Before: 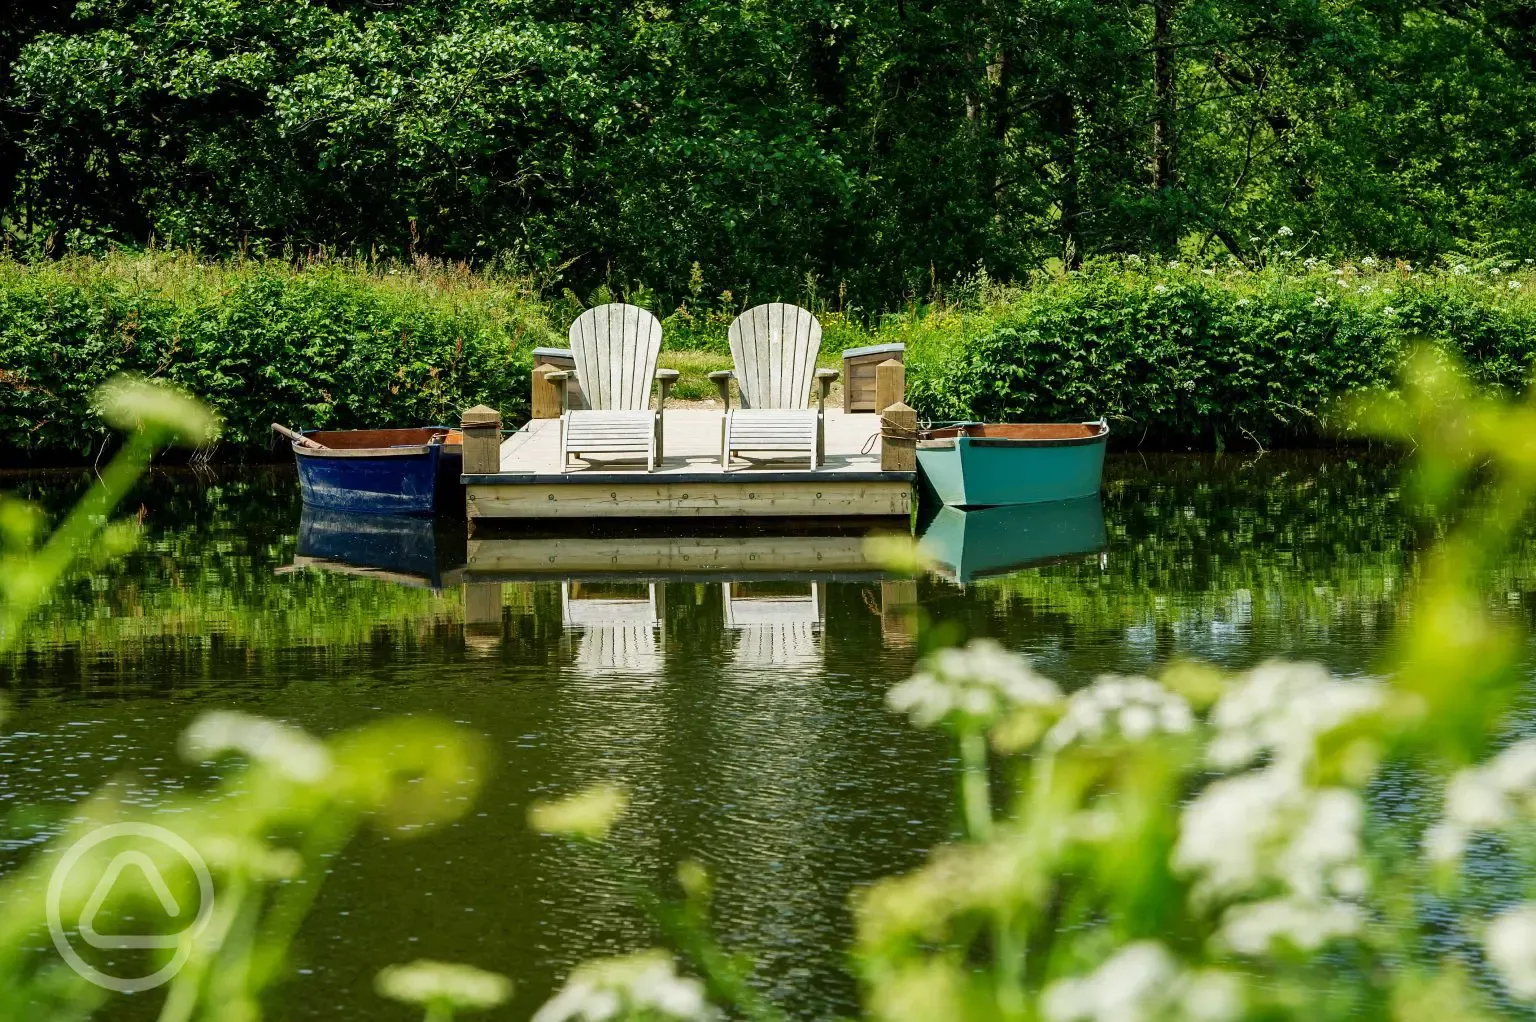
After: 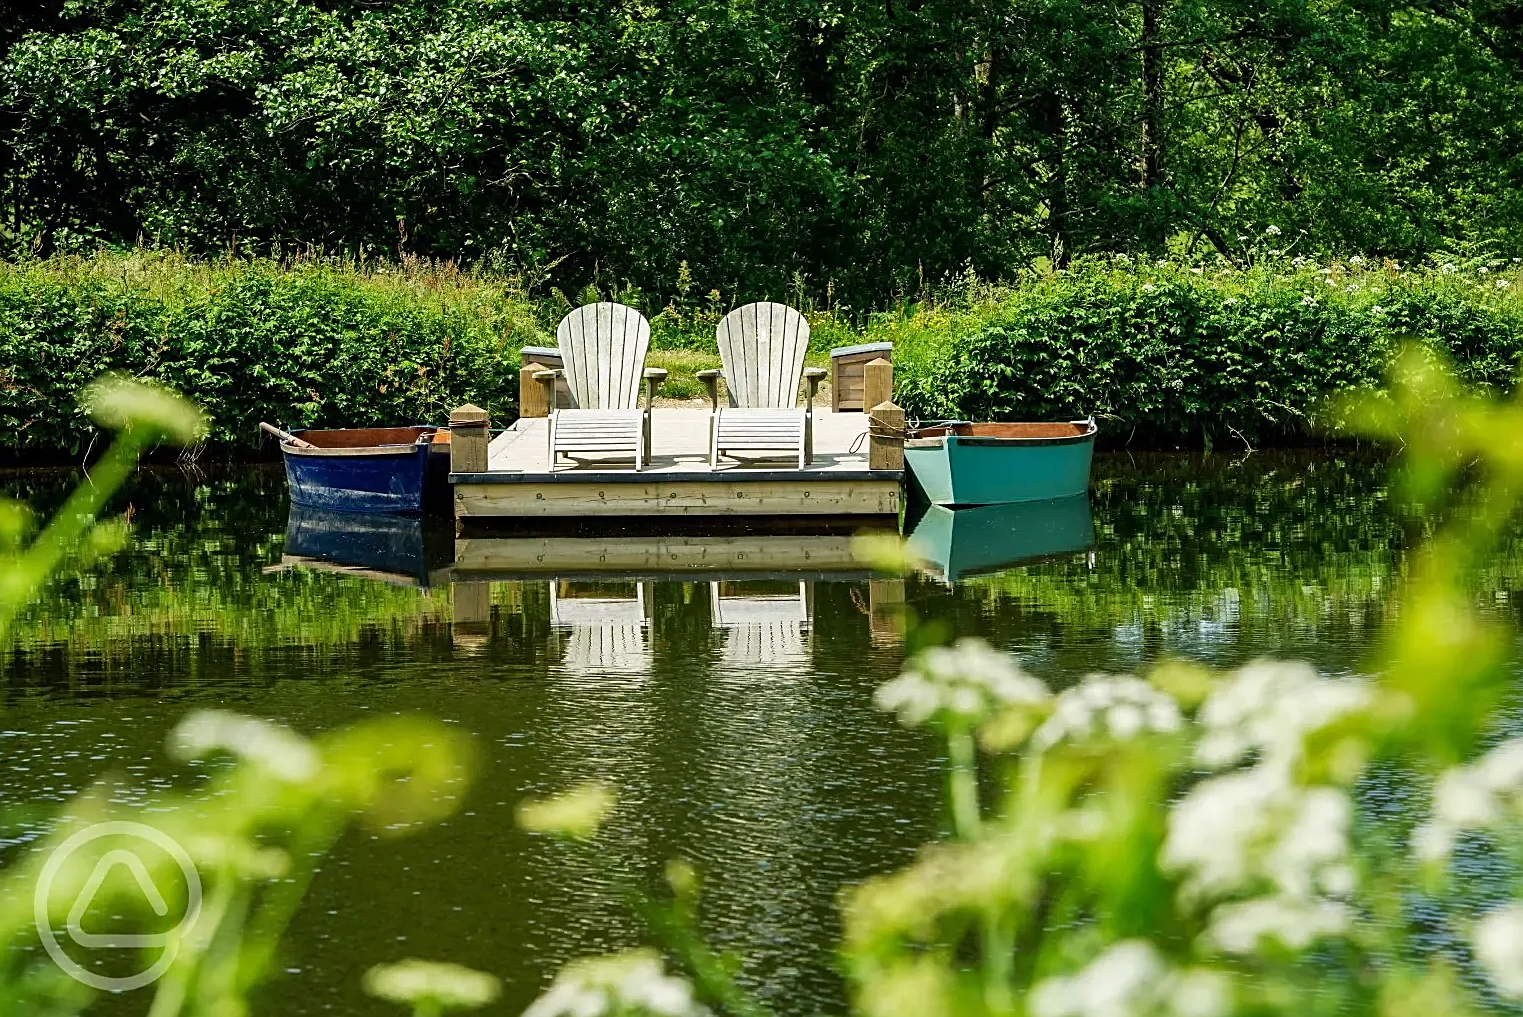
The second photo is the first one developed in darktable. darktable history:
exposure: exposure 0.083 EV, compensate highlight preservation false
sharpen: on, module defaults
crop and rotate: left 0.821%, top 0.164%, bottom 0.259%
